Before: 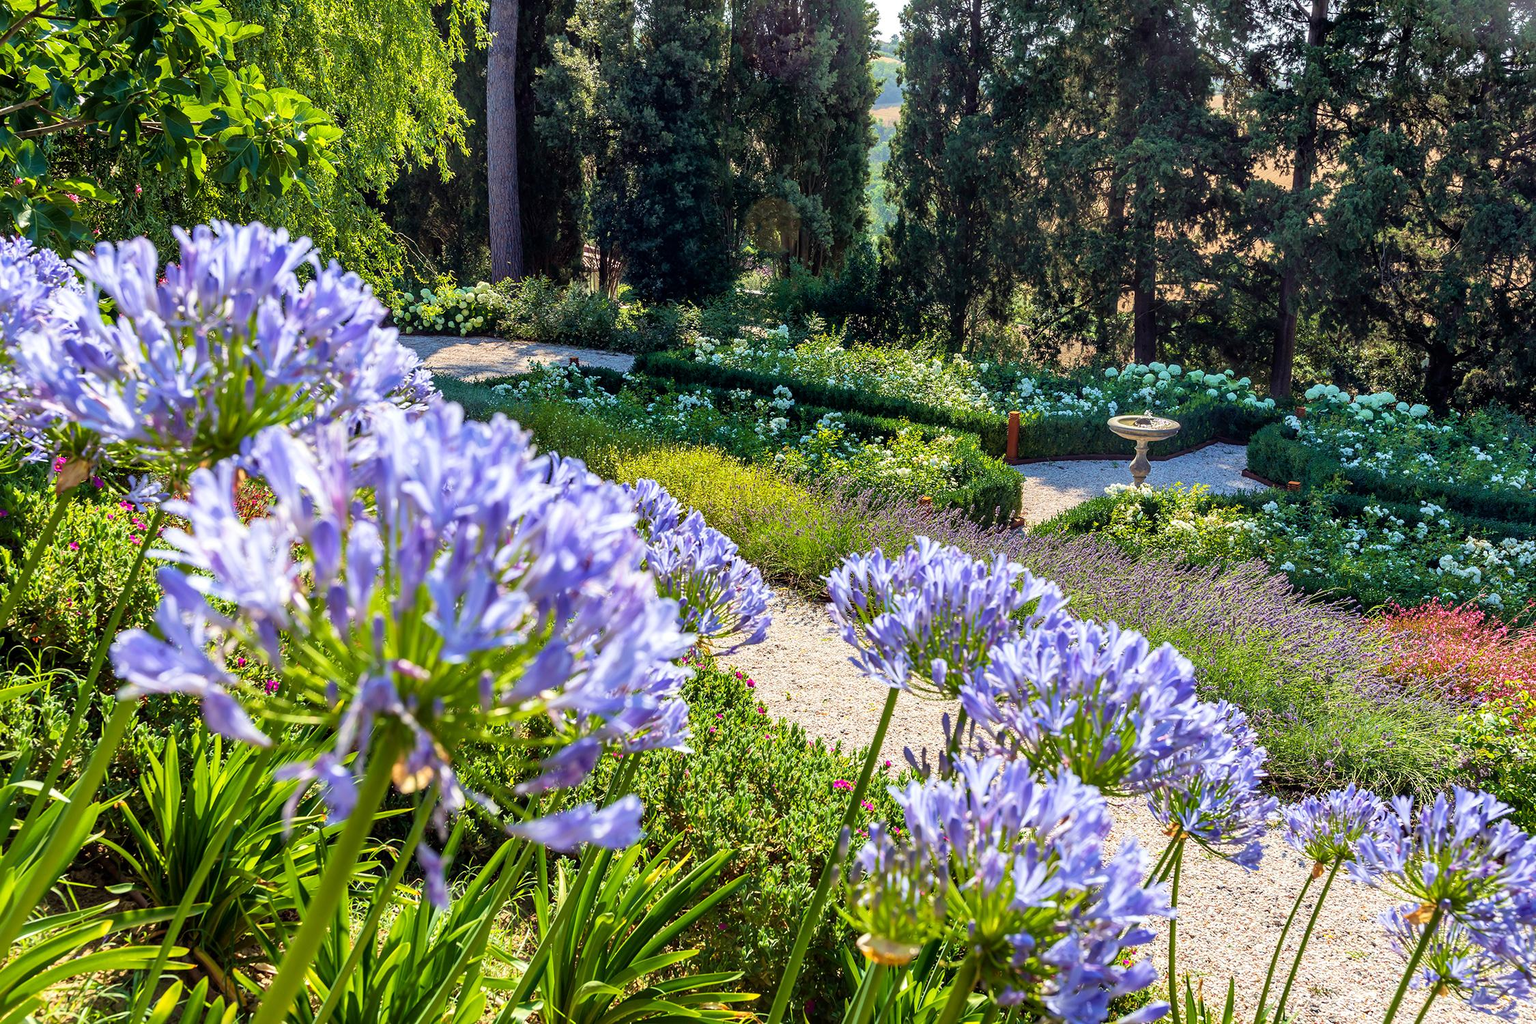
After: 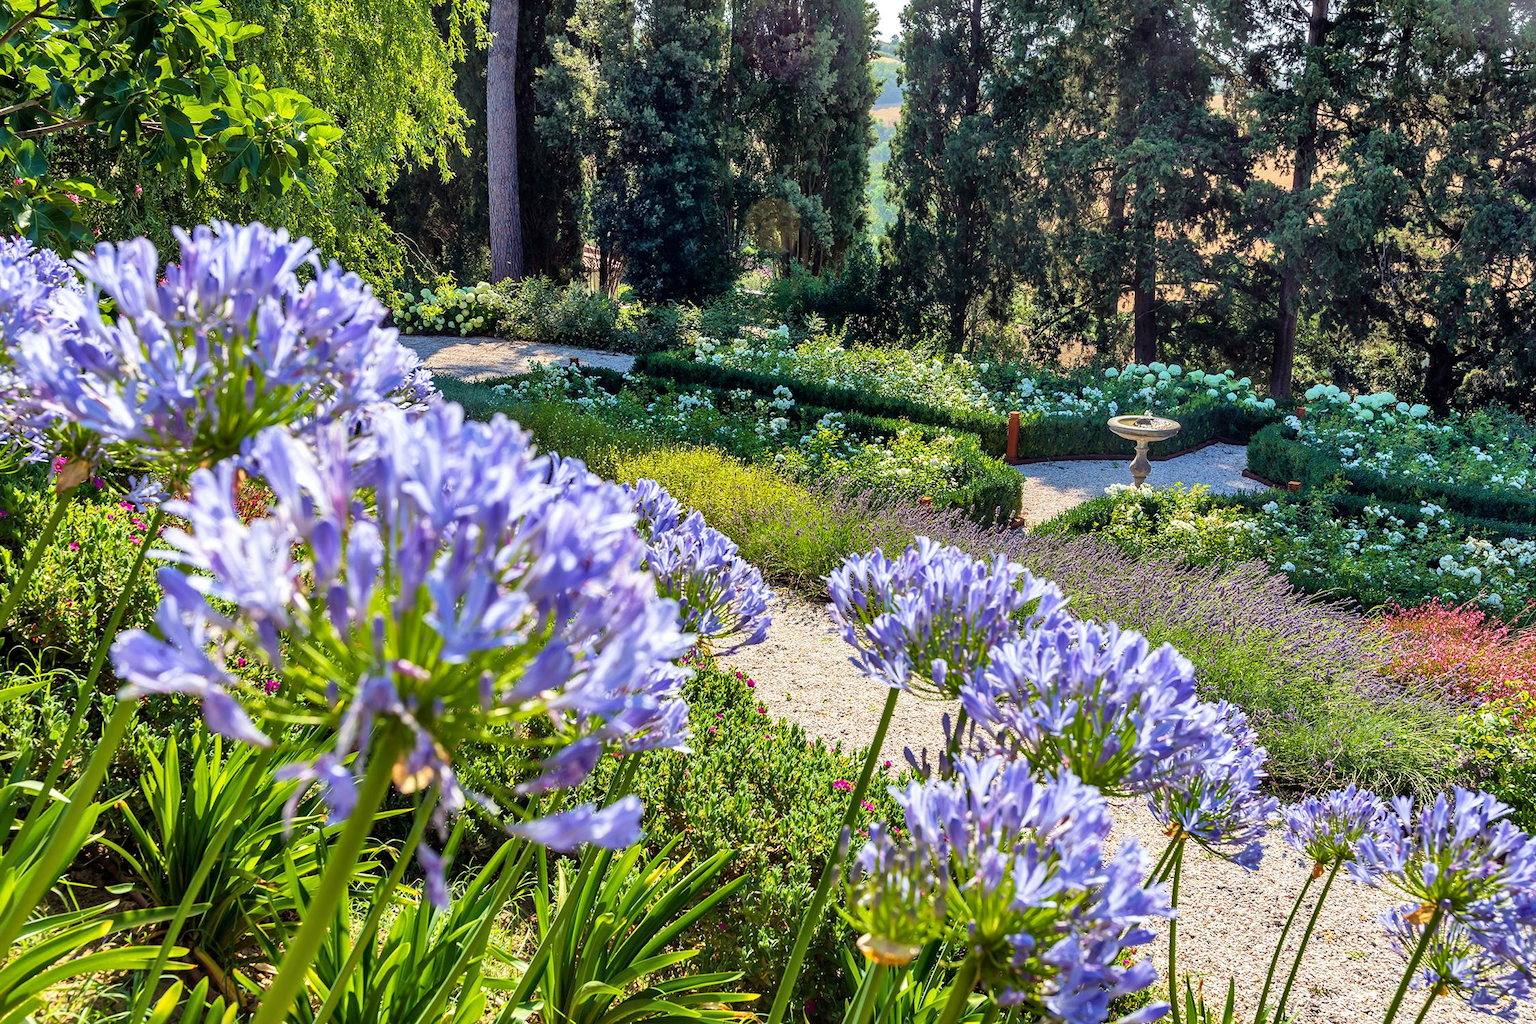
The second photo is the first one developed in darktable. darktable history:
rotate and perspective: crop left 0, crop top 0
shadows and highlights: soften with gaussian
